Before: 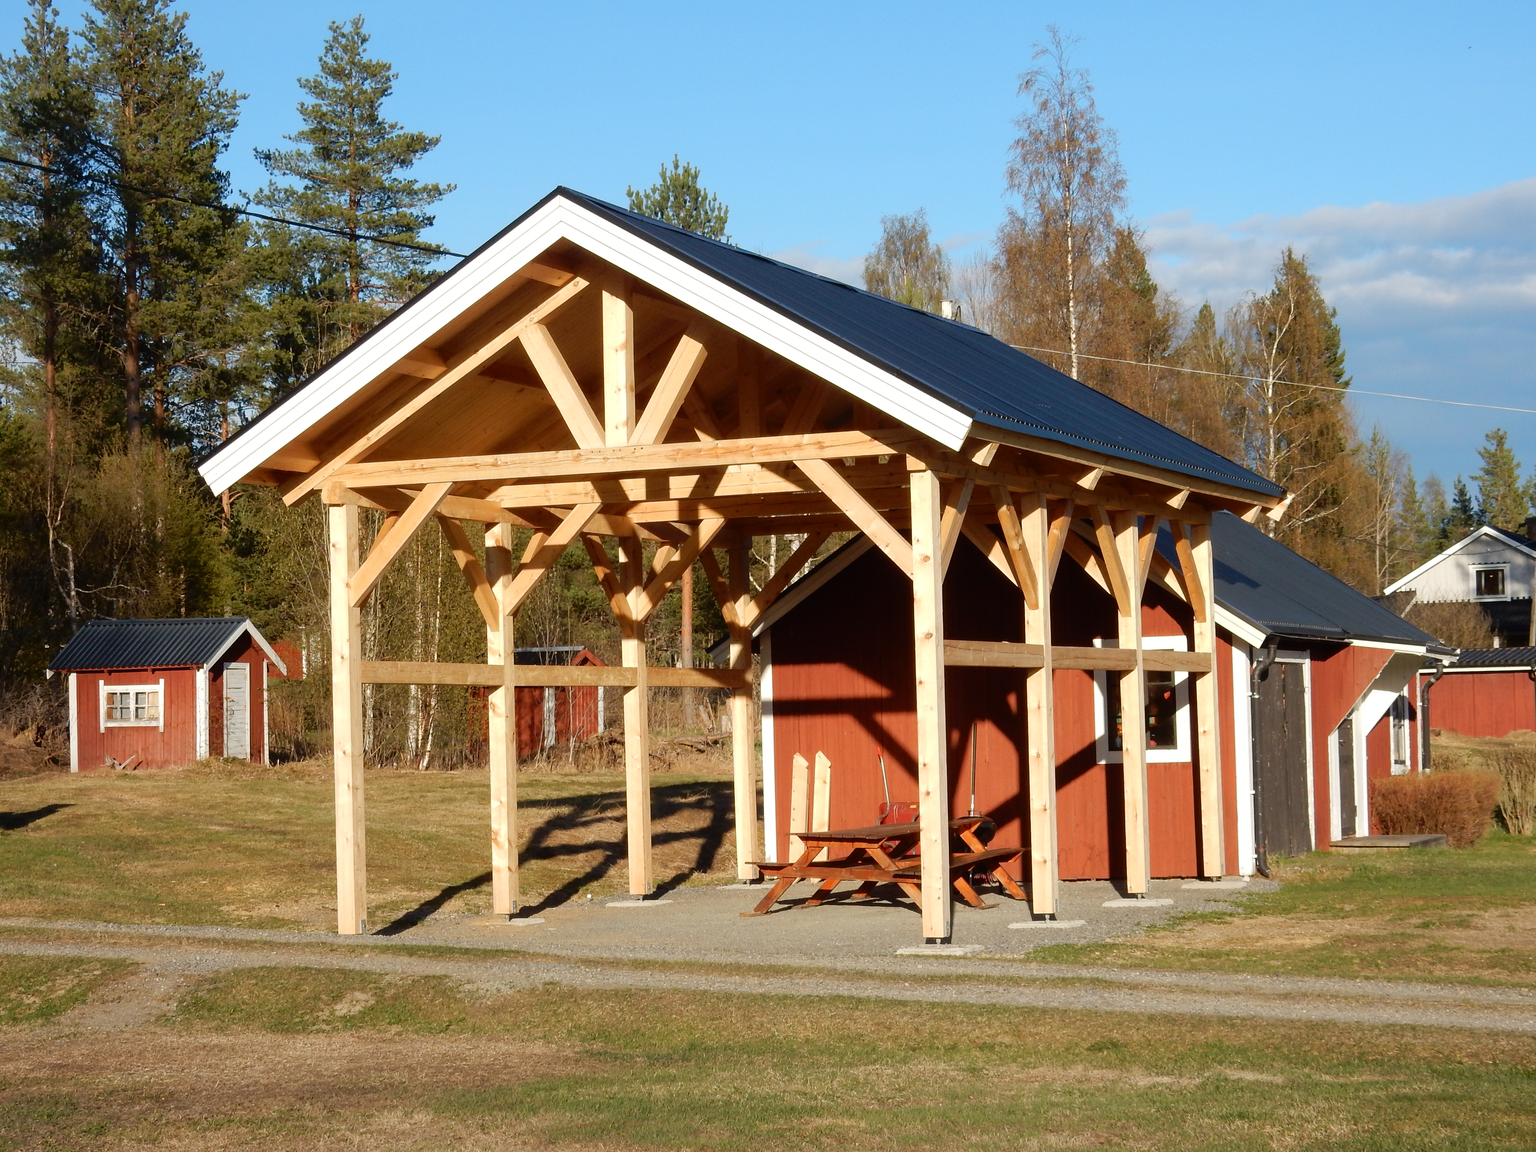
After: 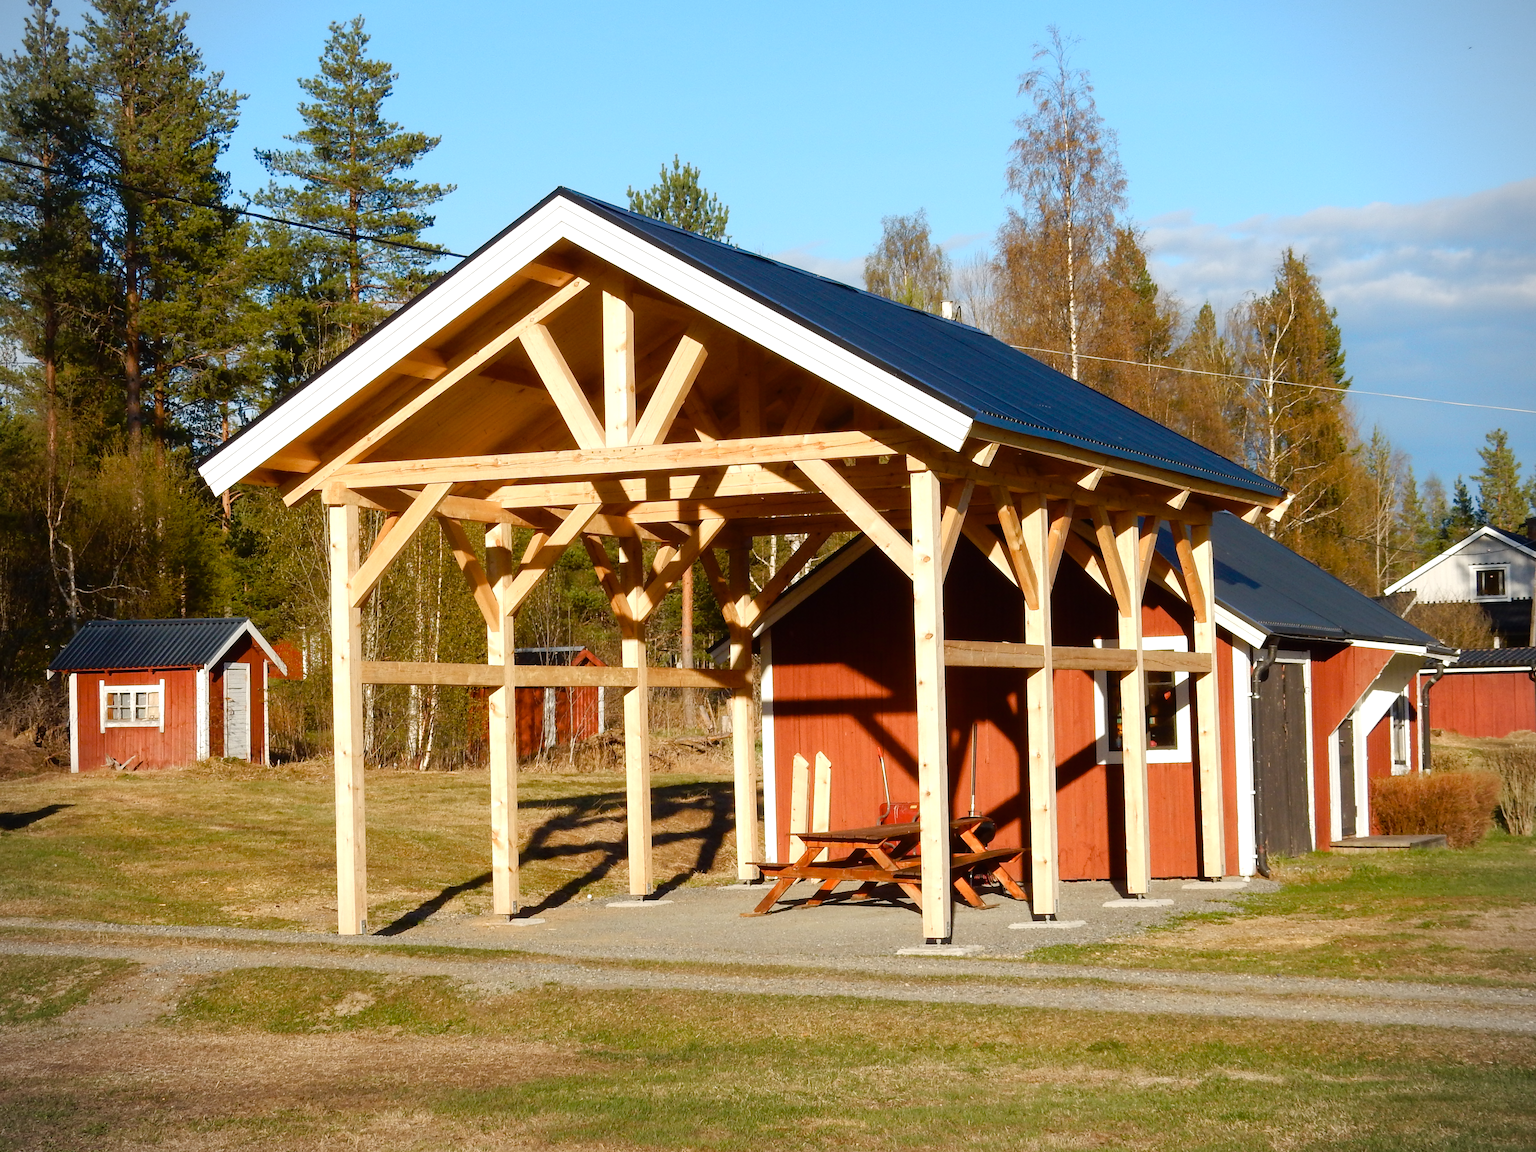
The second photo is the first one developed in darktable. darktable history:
vignetting: fall-off start 91.19%
color balance rgb: linear chroma grading › shadows 32%, linear chroma grading › global chroma -2%, linear chroma grading › mid-tones 4%, perceptual saturation grading › global saturation -2%, perceptual saturation grading › highlights -8%, perceptual saturation grading › mid-tones 8%, perceptual saturation grading › shadows 4%, perceptual brilliance grading › highlights 8%, perceptual brilliance grading › mid-tones 4%, perceptual brilliance grading › shadows 2%, global vibrance 16%, saturation formula JzAzBz (2021)
